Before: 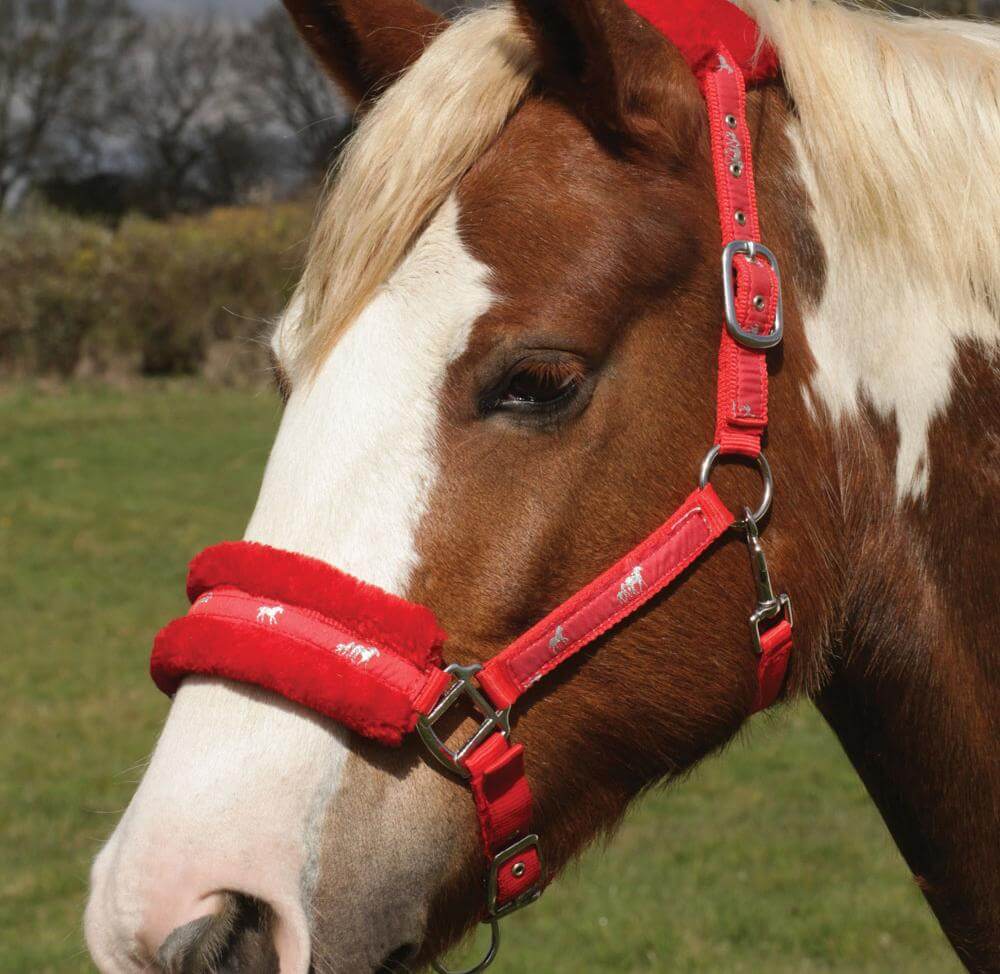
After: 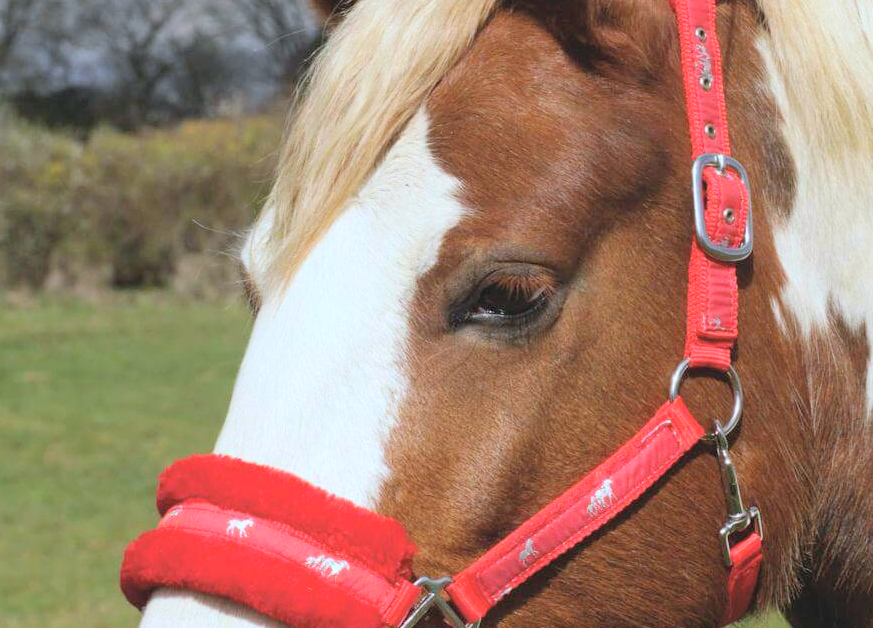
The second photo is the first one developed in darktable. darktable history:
crop: left 3.015%, top 8.969%, right 9.647%, bottom 26.457%
white balance: red 0.924, blue 1.095
contrast brightness saturation: contrast 0.1, brightness 0.3, saturation 0.14
